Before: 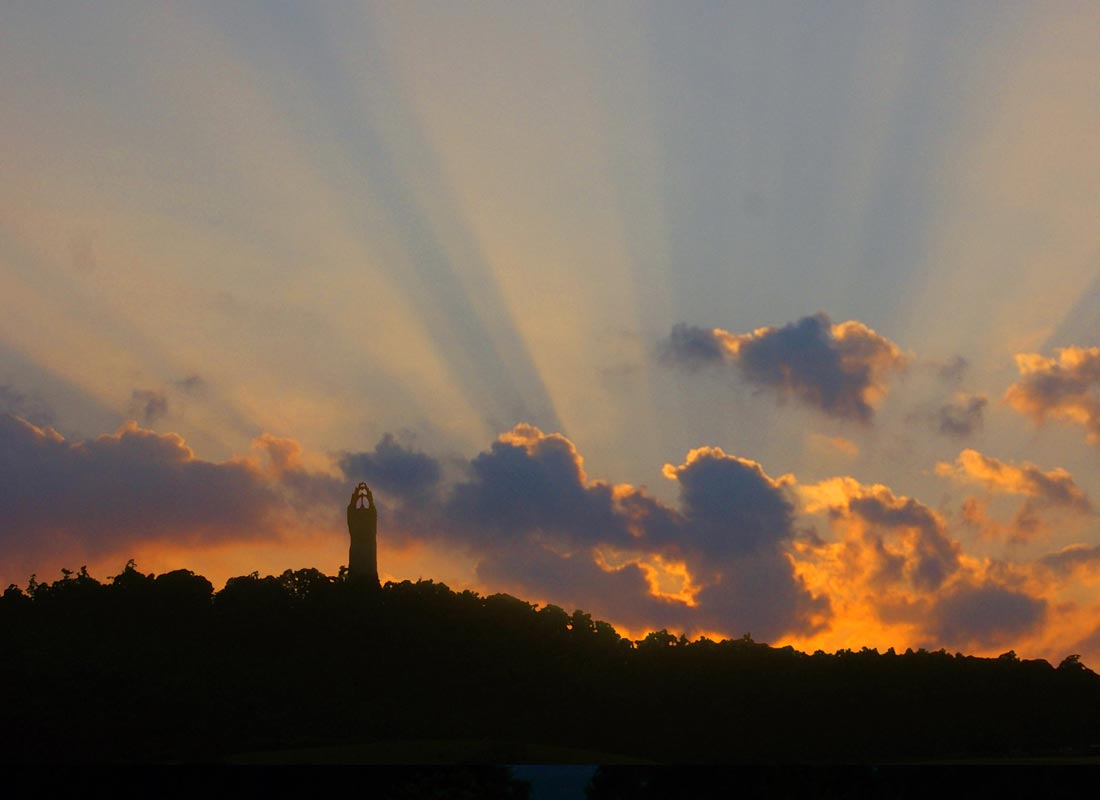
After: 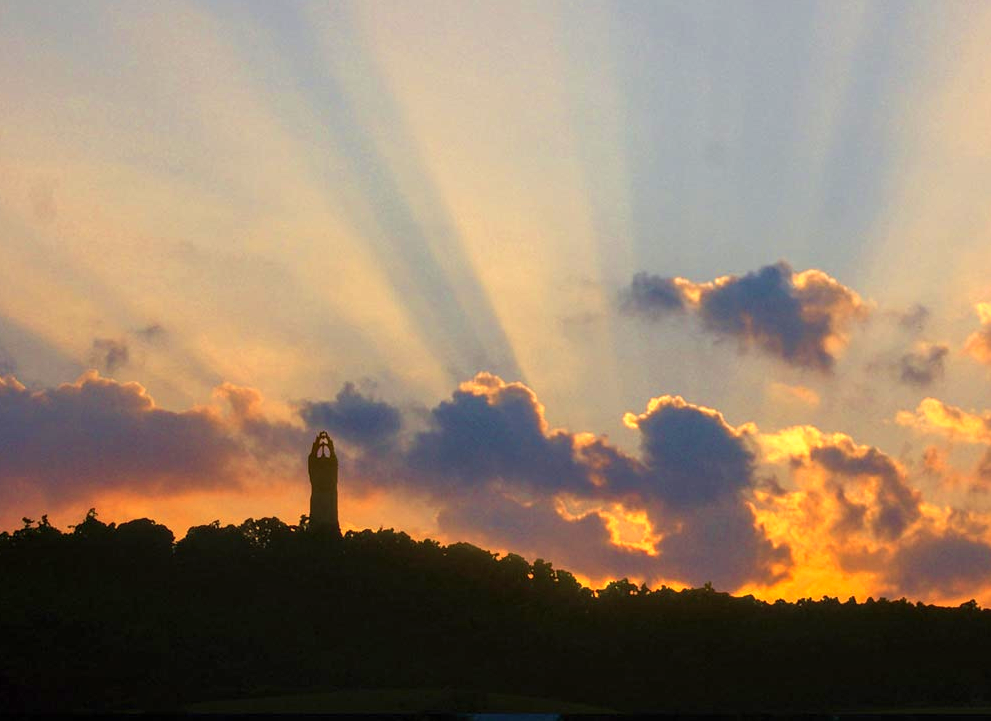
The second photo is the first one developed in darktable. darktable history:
local contrast: detail 130%
exposure: black level correction 0, exposure 0.693 EV, compensate highlight preservation false
velvia: on, module defaults
crop: left 3.552%, top 6.43%, right 6.293%, bottom 3.322%
